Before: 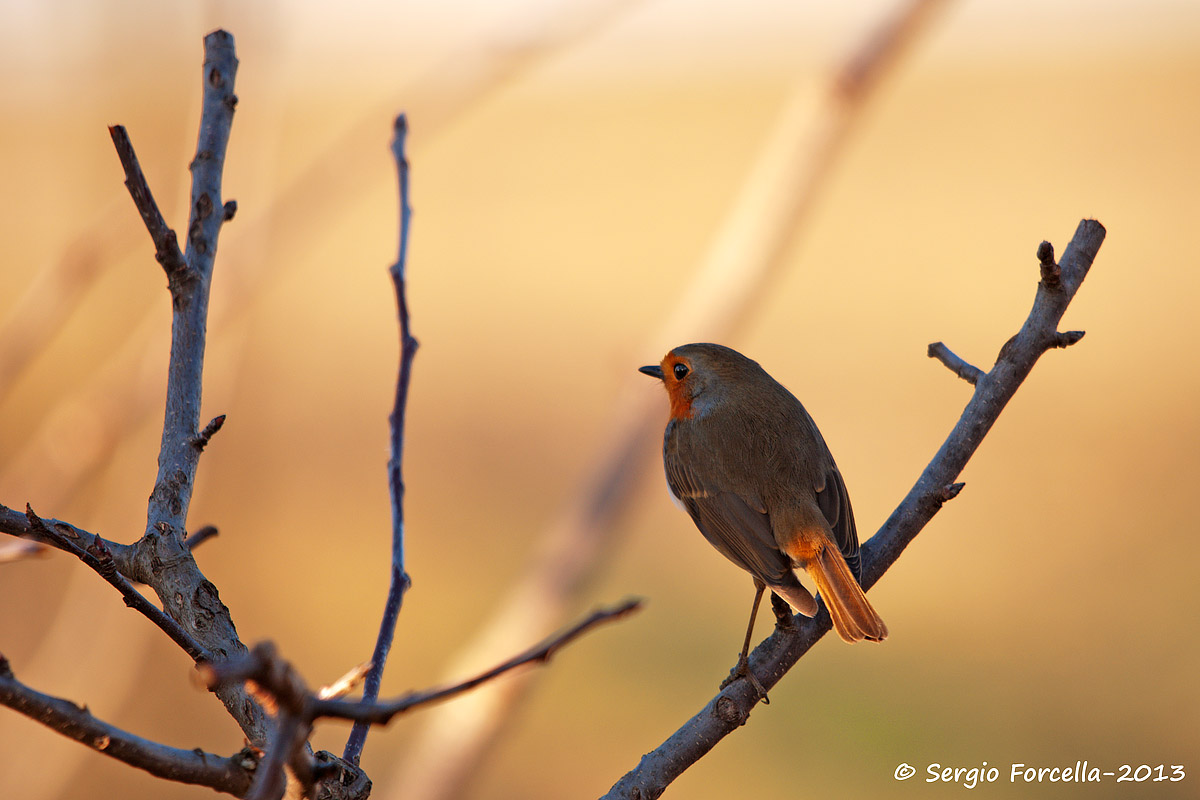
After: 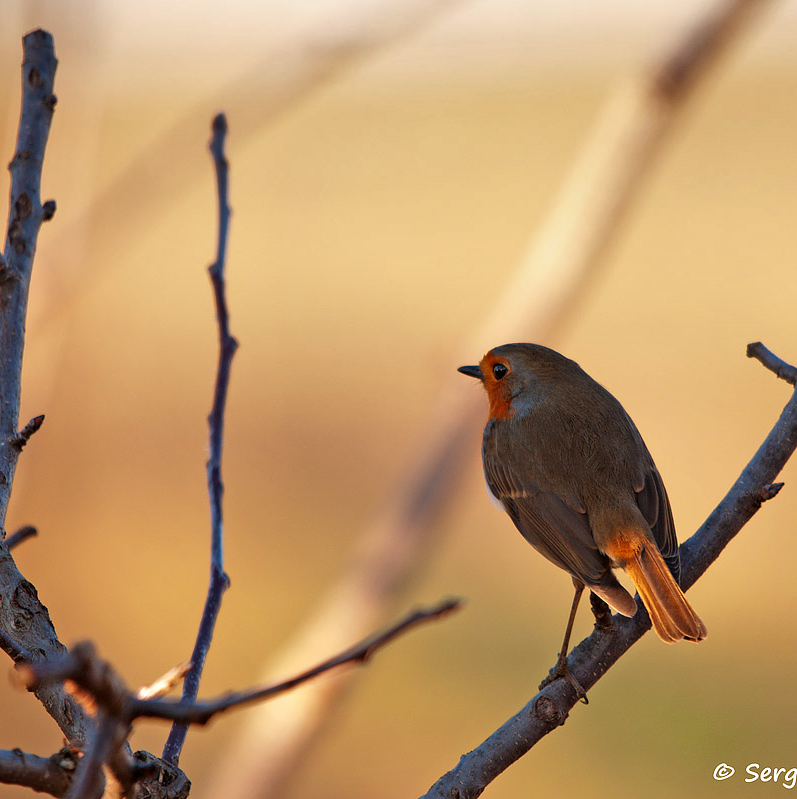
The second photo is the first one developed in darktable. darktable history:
crop and rotate: left 15.158%, right 18.348%
shadows and highlights: shadows 58.49, highlights color adjustment 0.069%, soften with gaussian
